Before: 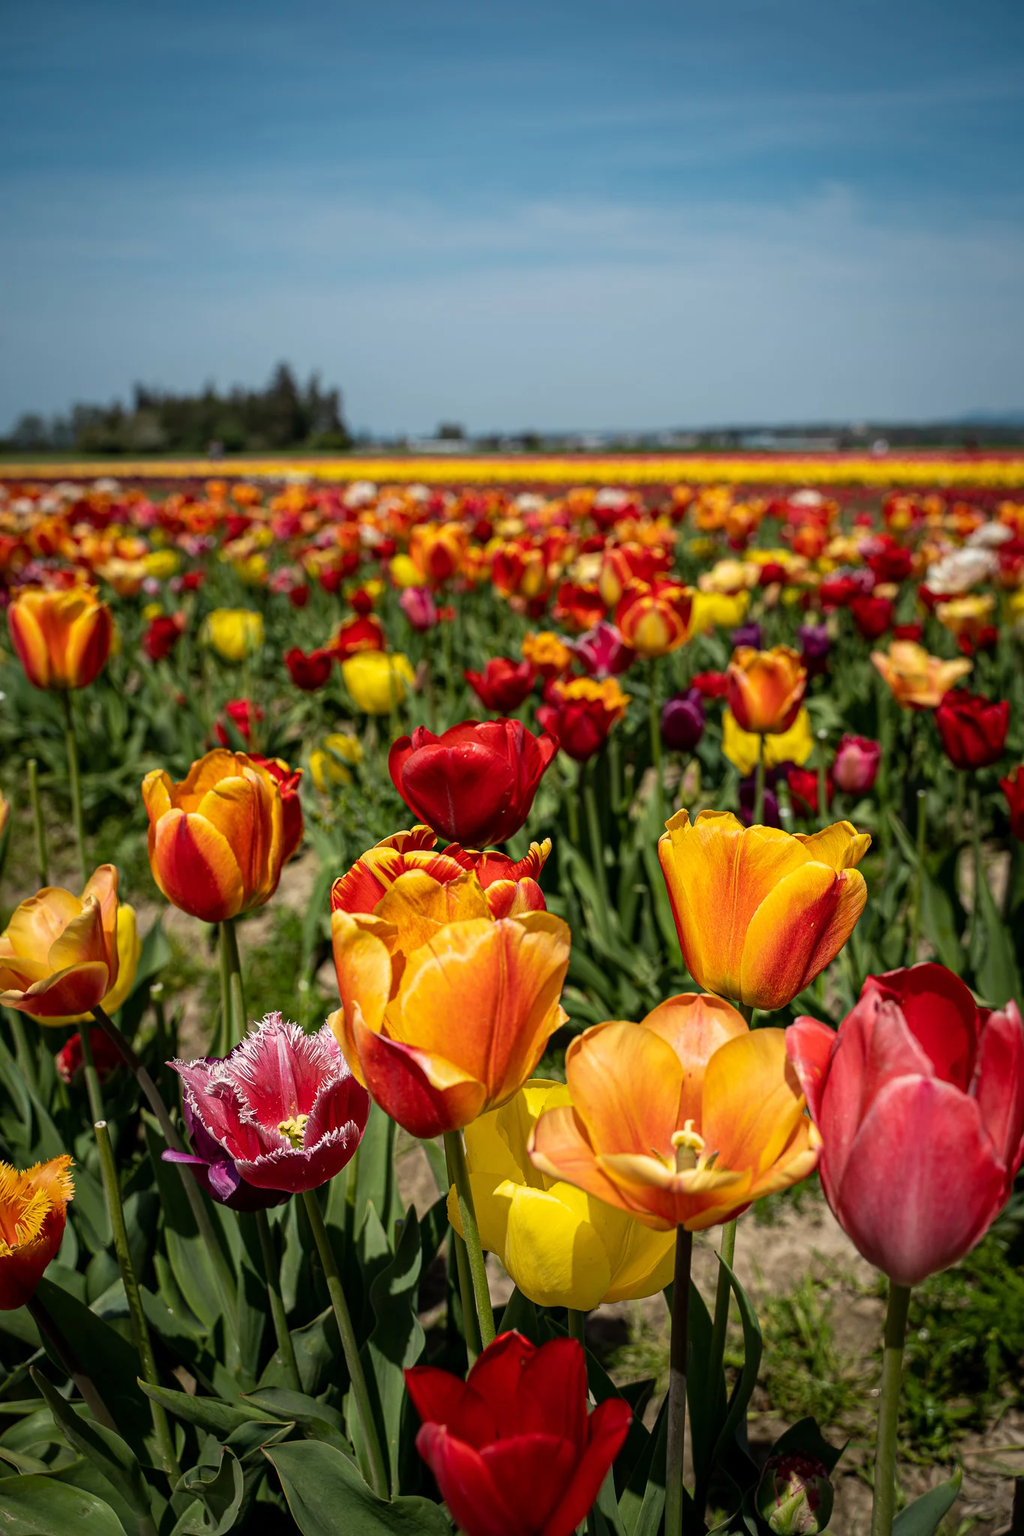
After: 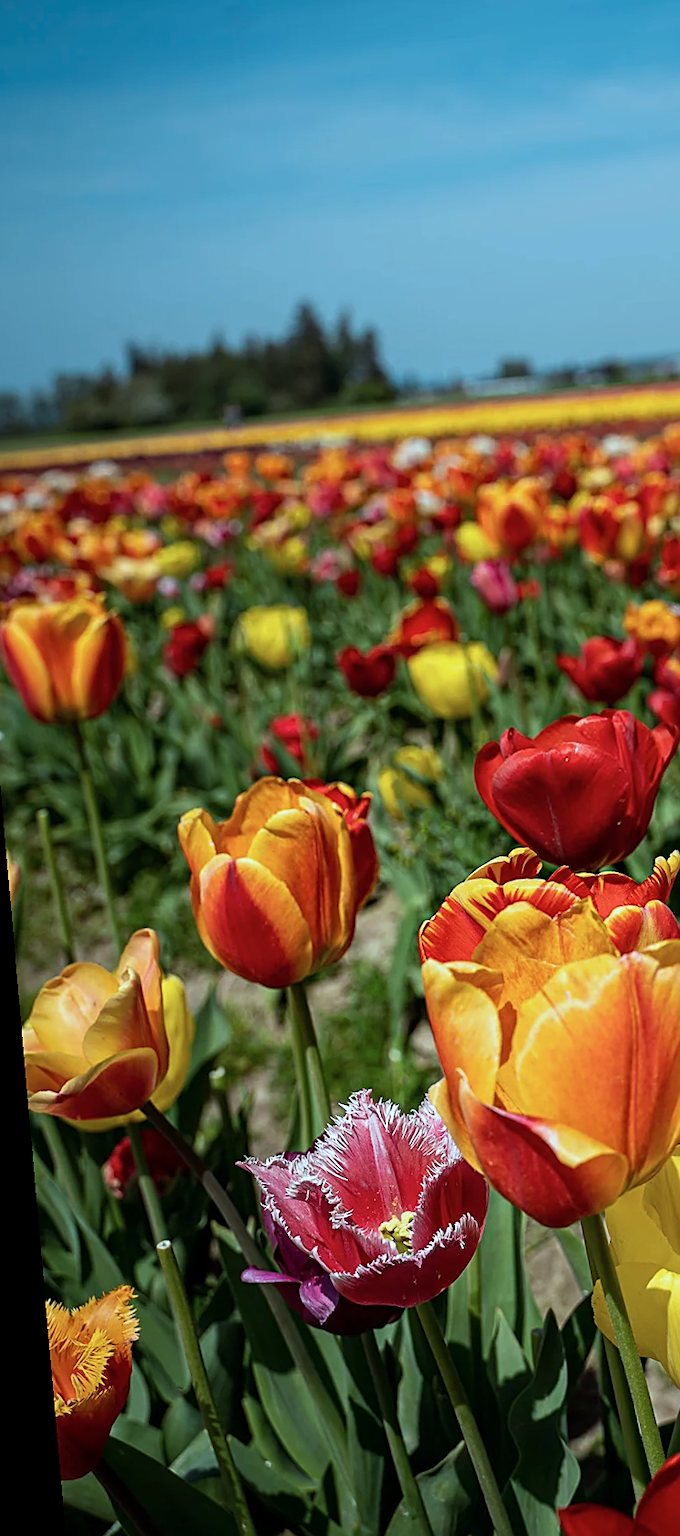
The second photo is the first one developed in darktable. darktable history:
crop: left 0.587%, right 45.588%, bottom 0.086%
rotate and perspective: rotation -5°, crop left 0.05, crop right 0.952, crop top 0.11, crop bottom 0.89
color correction: highlights a* -11.71, highlights b* -15.58
sharpen: on, module defaults
